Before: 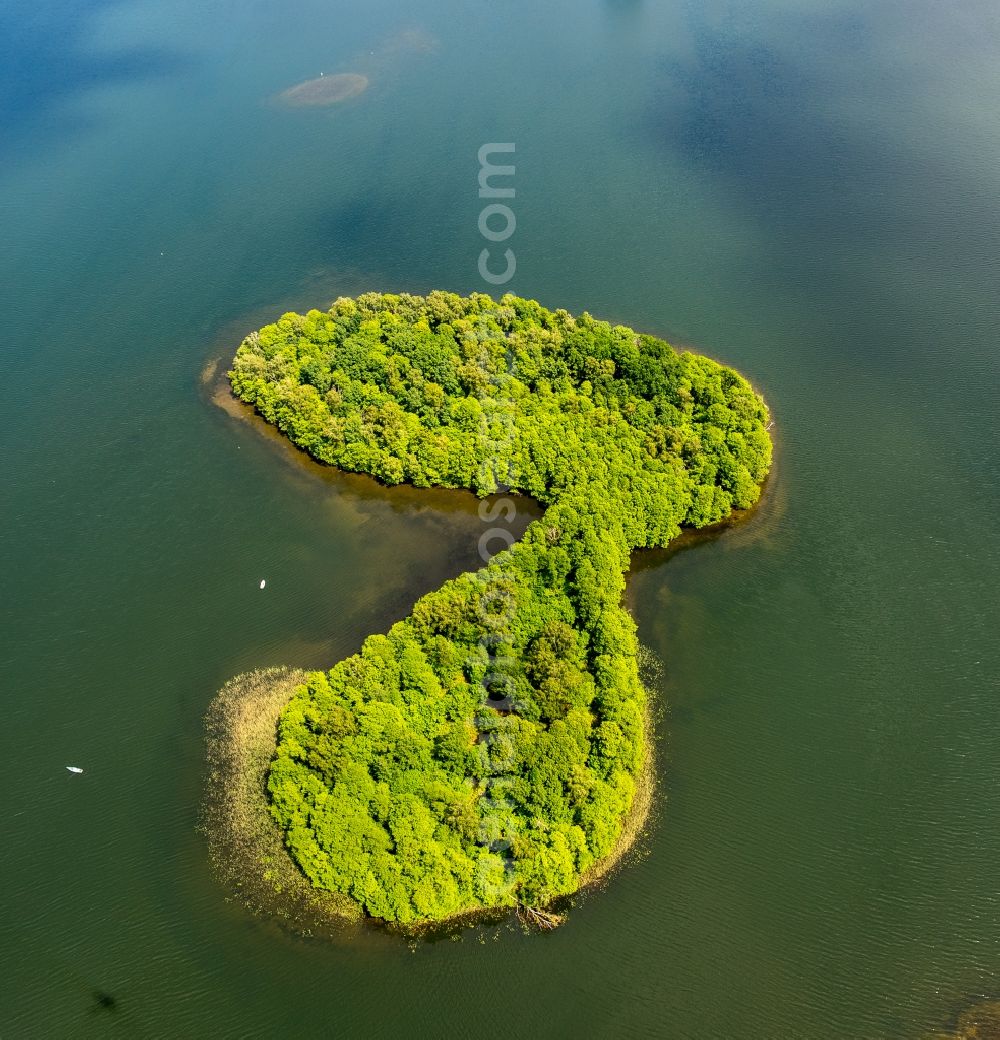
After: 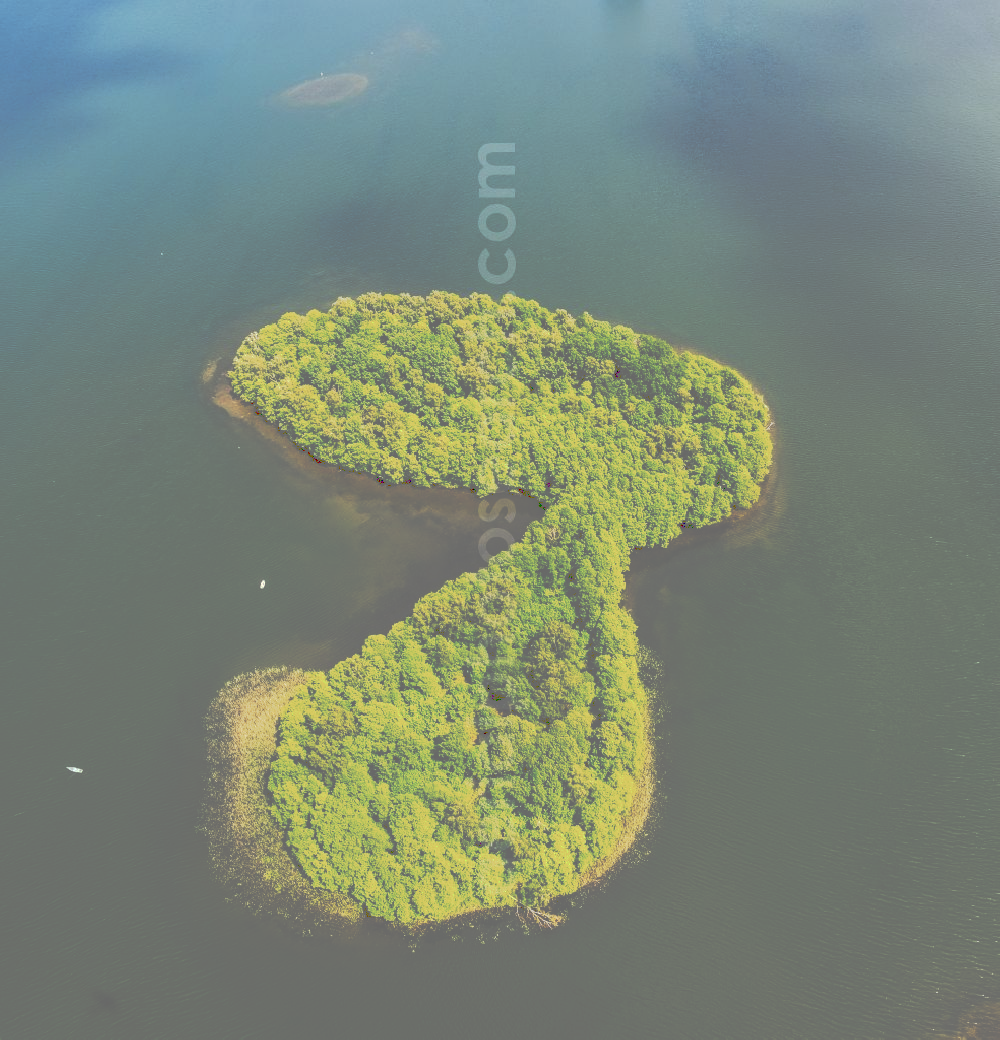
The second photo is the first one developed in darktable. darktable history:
tone curve: curves: ch0 [(0, 0) (0.003, 0.437) (0.011, 0.438) (0.025, 0.441) (0.044, 0.441) (0.069, 0.441) (0.1, 0.444) (0.136, 0.447) (0.177, 0.452) (0.224, 0.457) (0.277, 0.466) (0.335, 0.485) (0.399, 0.514) (0.468, 0.558) (0.543, 0.616) (0.623, 0.686) (0.709, 0.76) (0.801, 0.803) (0.898, 0.825) (1, 1)], preserve colors none
